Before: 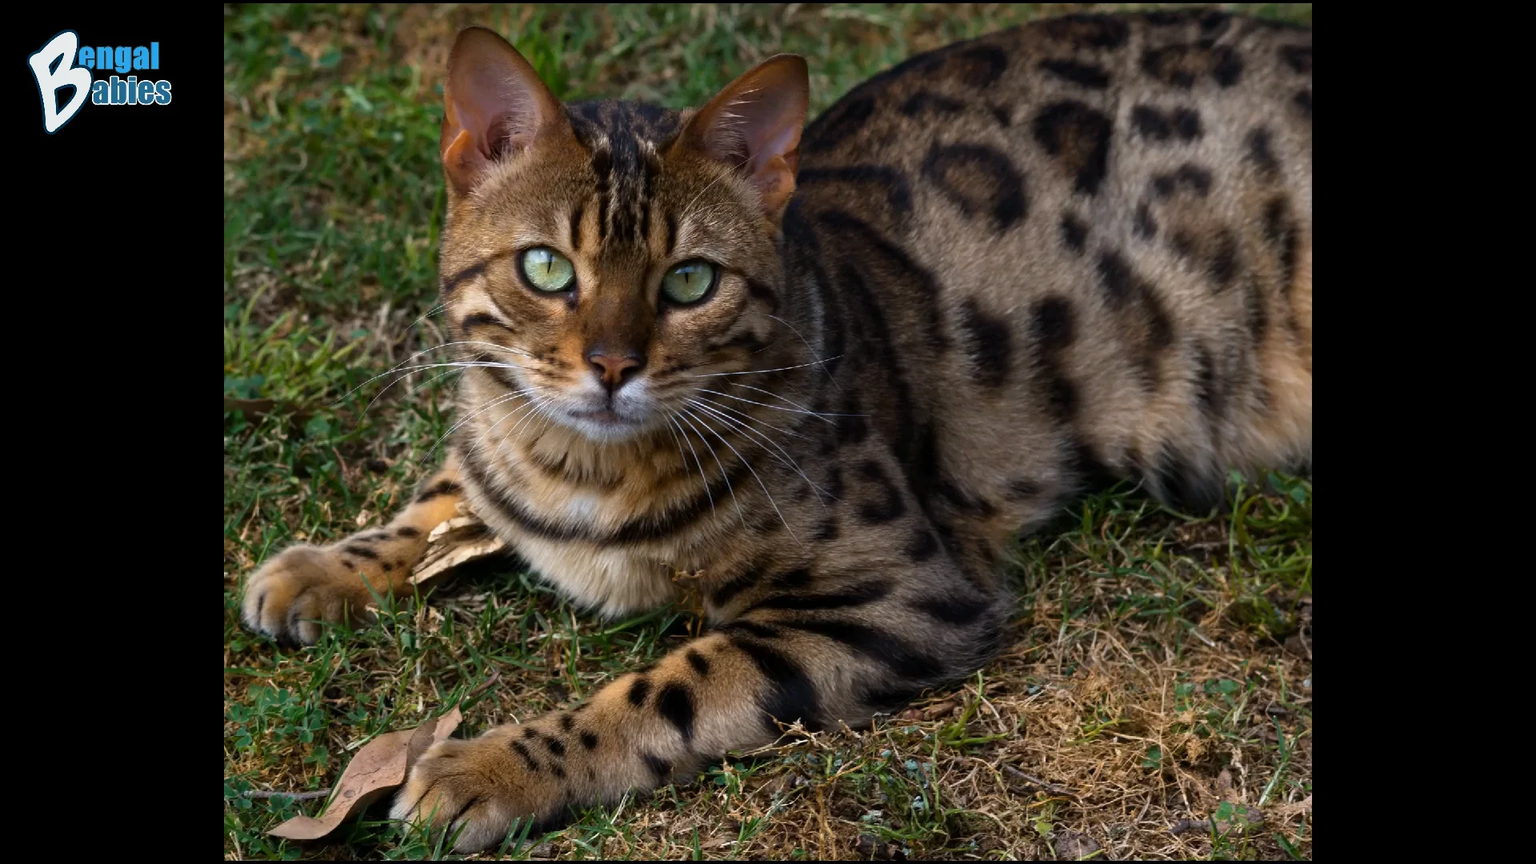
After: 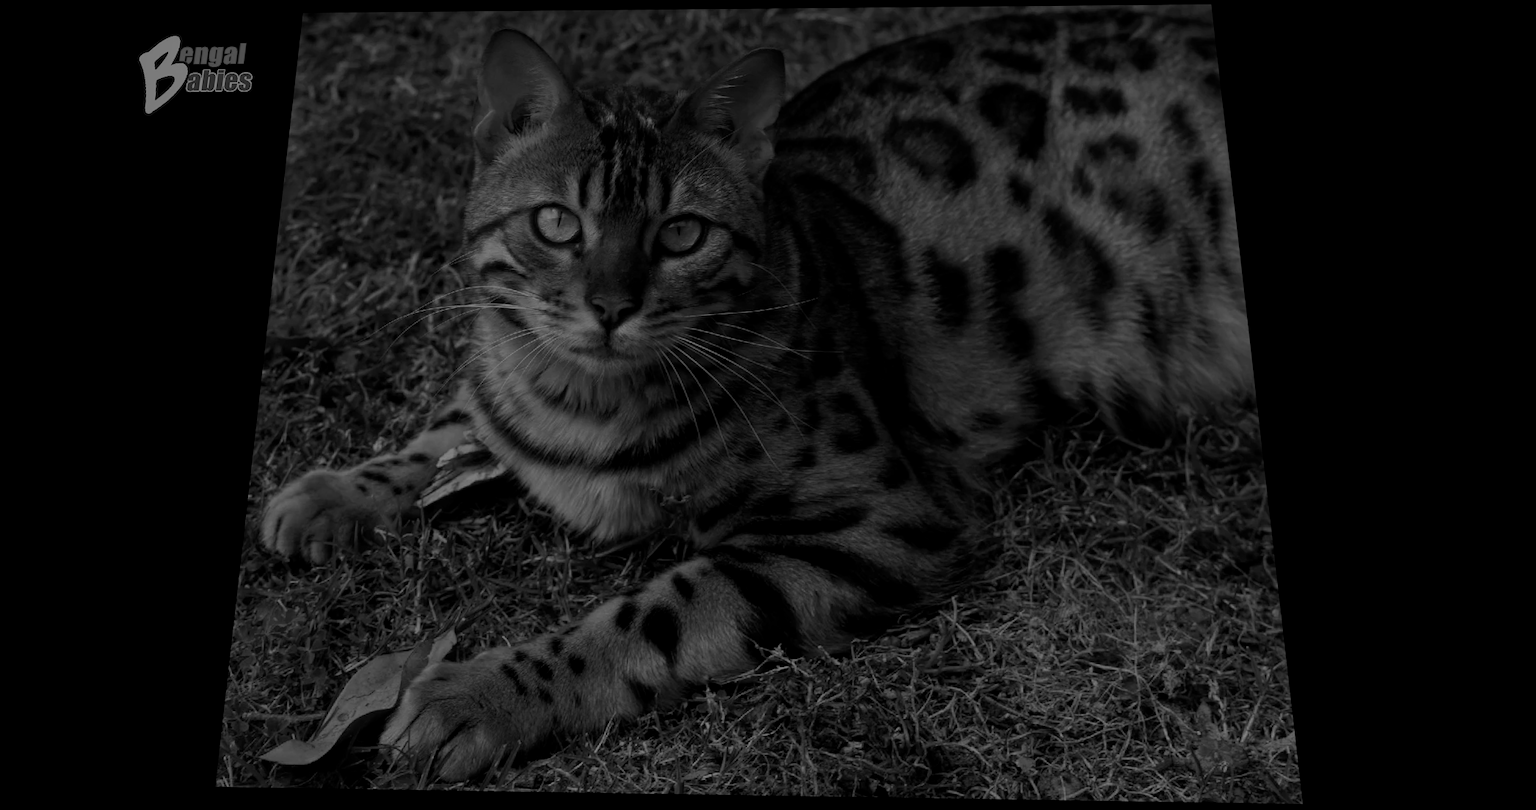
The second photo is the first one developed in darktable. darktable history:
rotate and perspective: rotation 0.128°, lens shift (vertical) -0.181, lens shift (horizontal) -0.044, shear 0.001, automatic cropping off
base curve: curves: ch0 [(0, 0) (0.666, 0.806) (1, 1)]
exposure: exposure -2.446 EV, compensate highlight preservation false
local contrast: highlights 100%, shadows 100%, detail 120%, midtone range 0.2
color balance rgb: hue shift 180°, global vibrance 50%, contrast 0.32%
monochrome: on, module defaults
